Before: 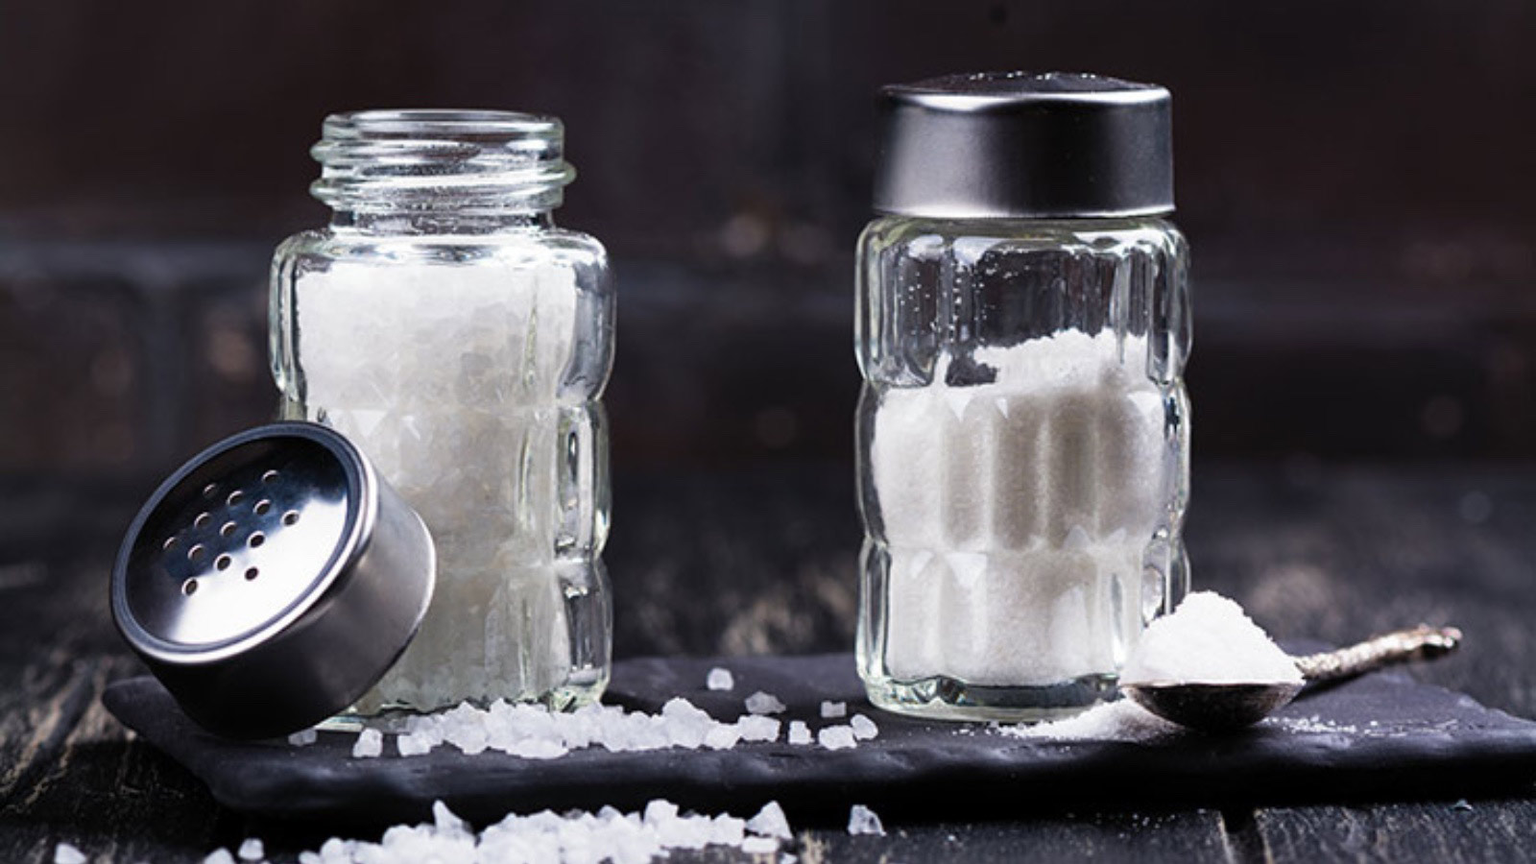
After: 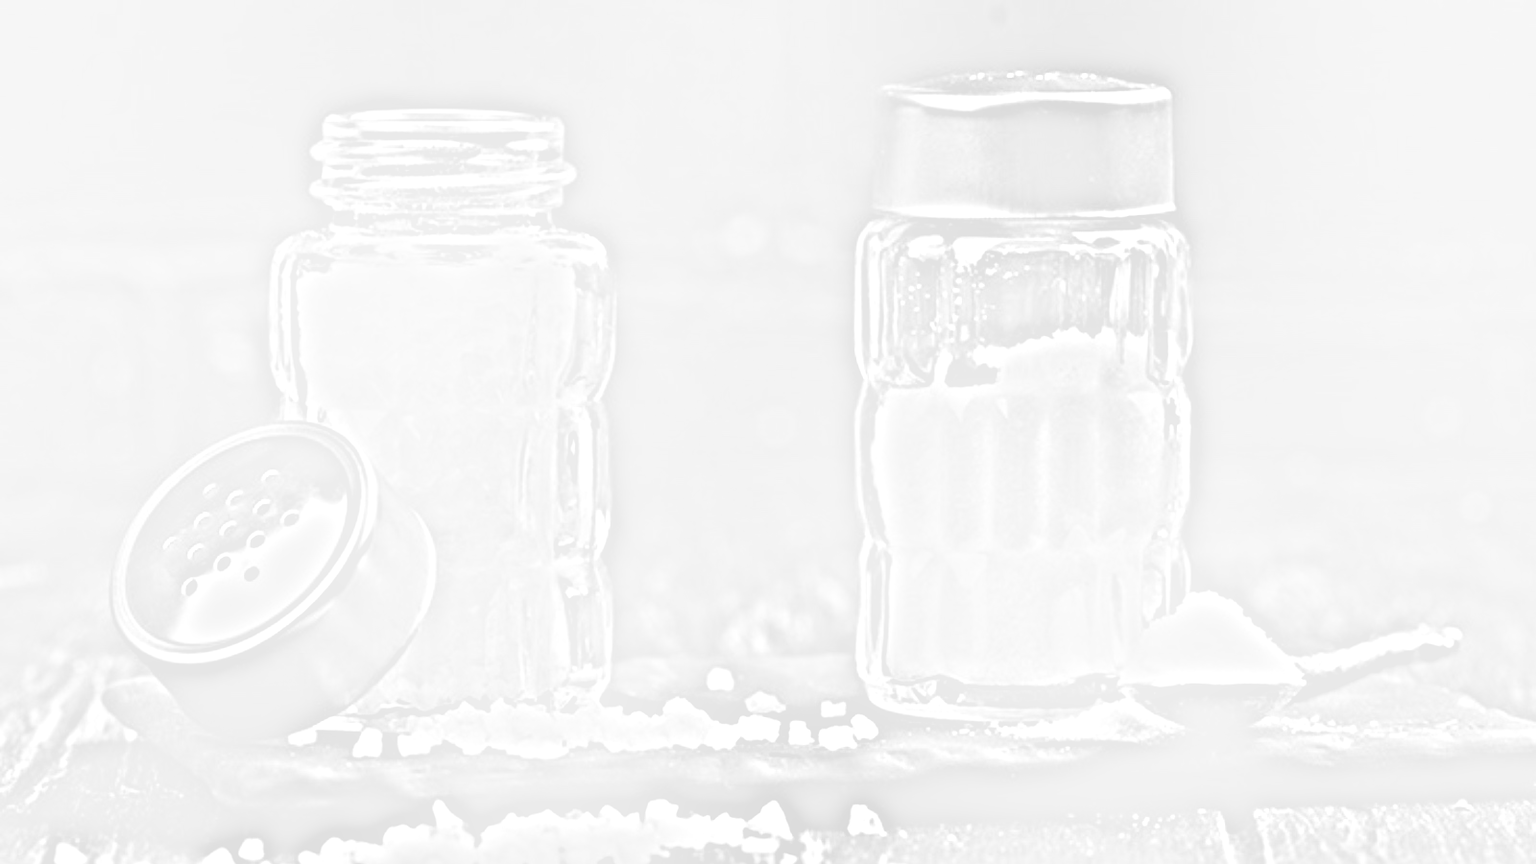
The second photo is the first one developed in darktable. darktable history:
highpass: on, module defaults
filmic rgb: black relative exposure -8.2 EV, white relative exposure 2.2 EV, threshold 3 EV, hardness 7.11, latitude 85.74%, contrast 1.696, highlights saturation mix -4%, shadows ↔ highlights balance -2.69%, color science v5 (2021), contrast in shadows safe, contrast in highlights safe, enable highlight reconstruction true
bloom: size 25%, threshold 5%, strength 90%
